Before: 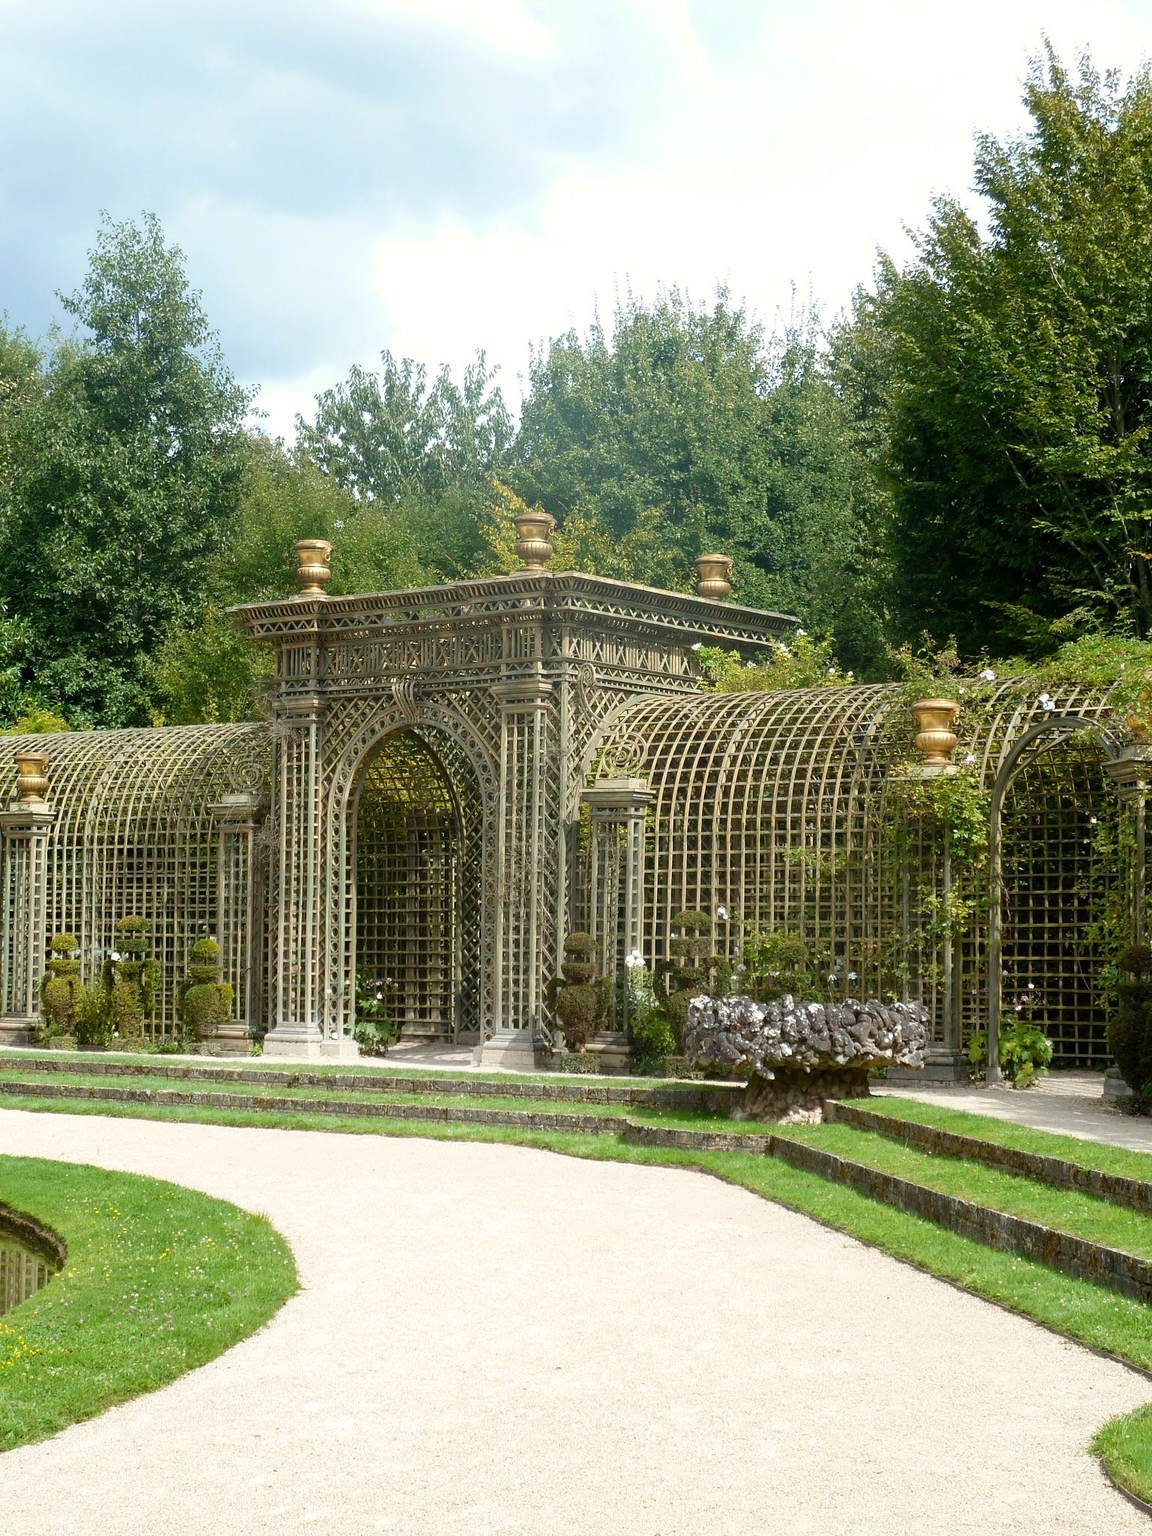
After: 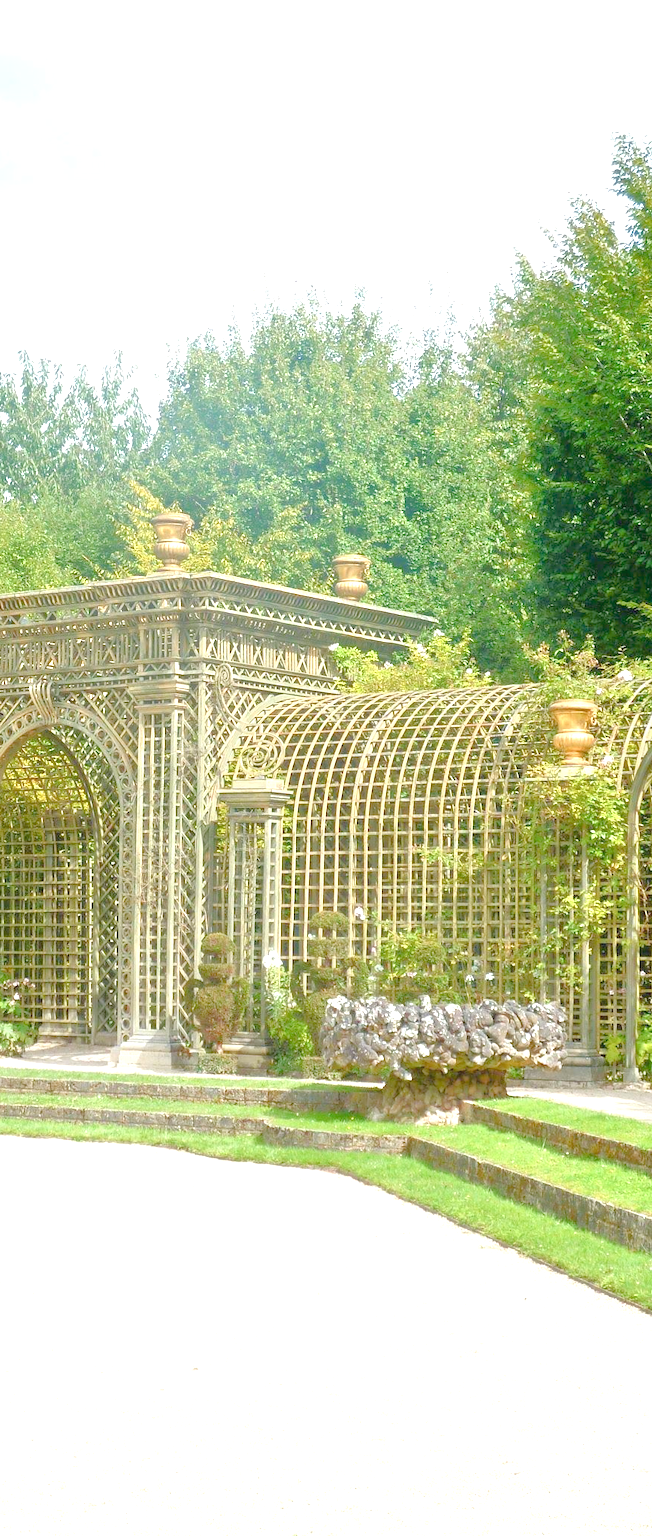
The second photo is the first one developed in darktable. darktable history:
exposure: black level correction 0, exposure 0.703 EV, compensate highlight preservation false
color balance rgb: shadows lift › chroma 2.973%, shadows lift › hue 242.88°, linear chroma grading › global chroma 8.94%, perceptual saturation grading › global saturation 0.633%, perceptual saturation grading › highlights -19.833%, perceptual saturation grading › shadows 19.558%, global vibrance 10.877%
contrast brightness saturation: brightness 0.152
tone equalizer: -8 EV 1.96 EV, -7 EV 1.99 EV, -6 EV 1.97 EV, -5 EV 1.99 EV, -4 EV 1.99 EV, -3 EV 1.47 EV, -2 EV 0.988 EV, -1 EV 0.498 EV
crop: left 31.53%, top 0.019%, right 11.812%
